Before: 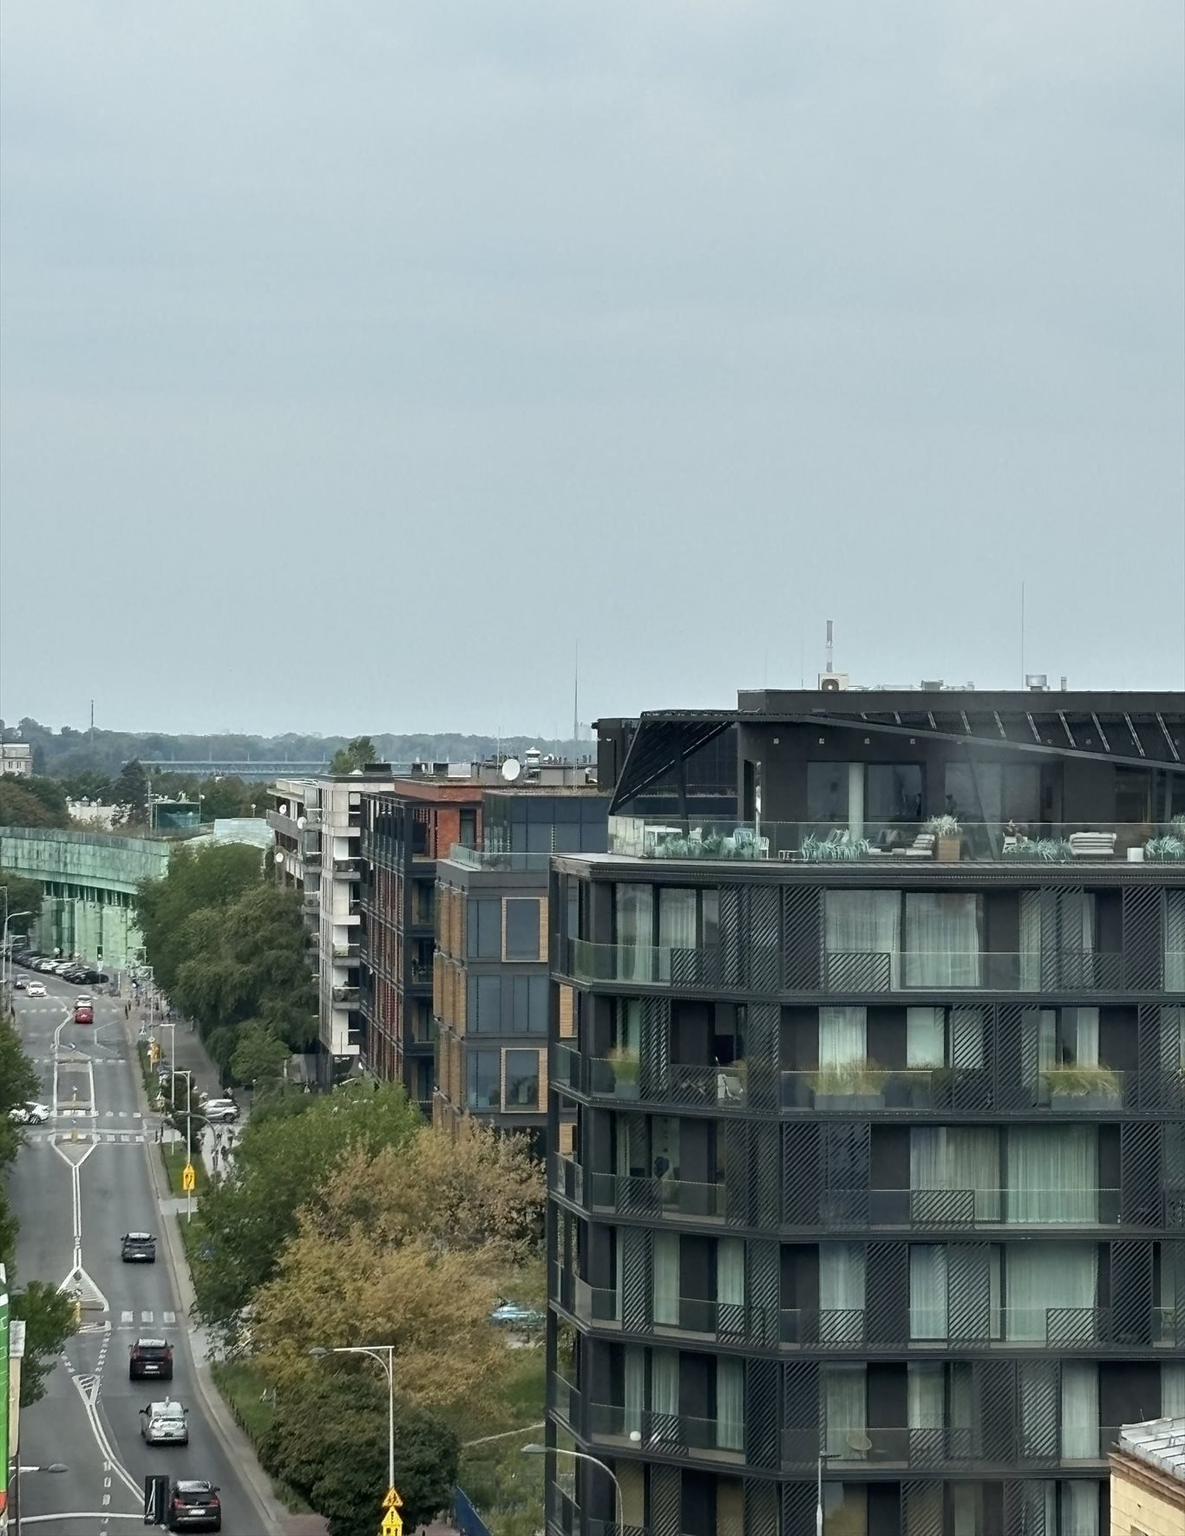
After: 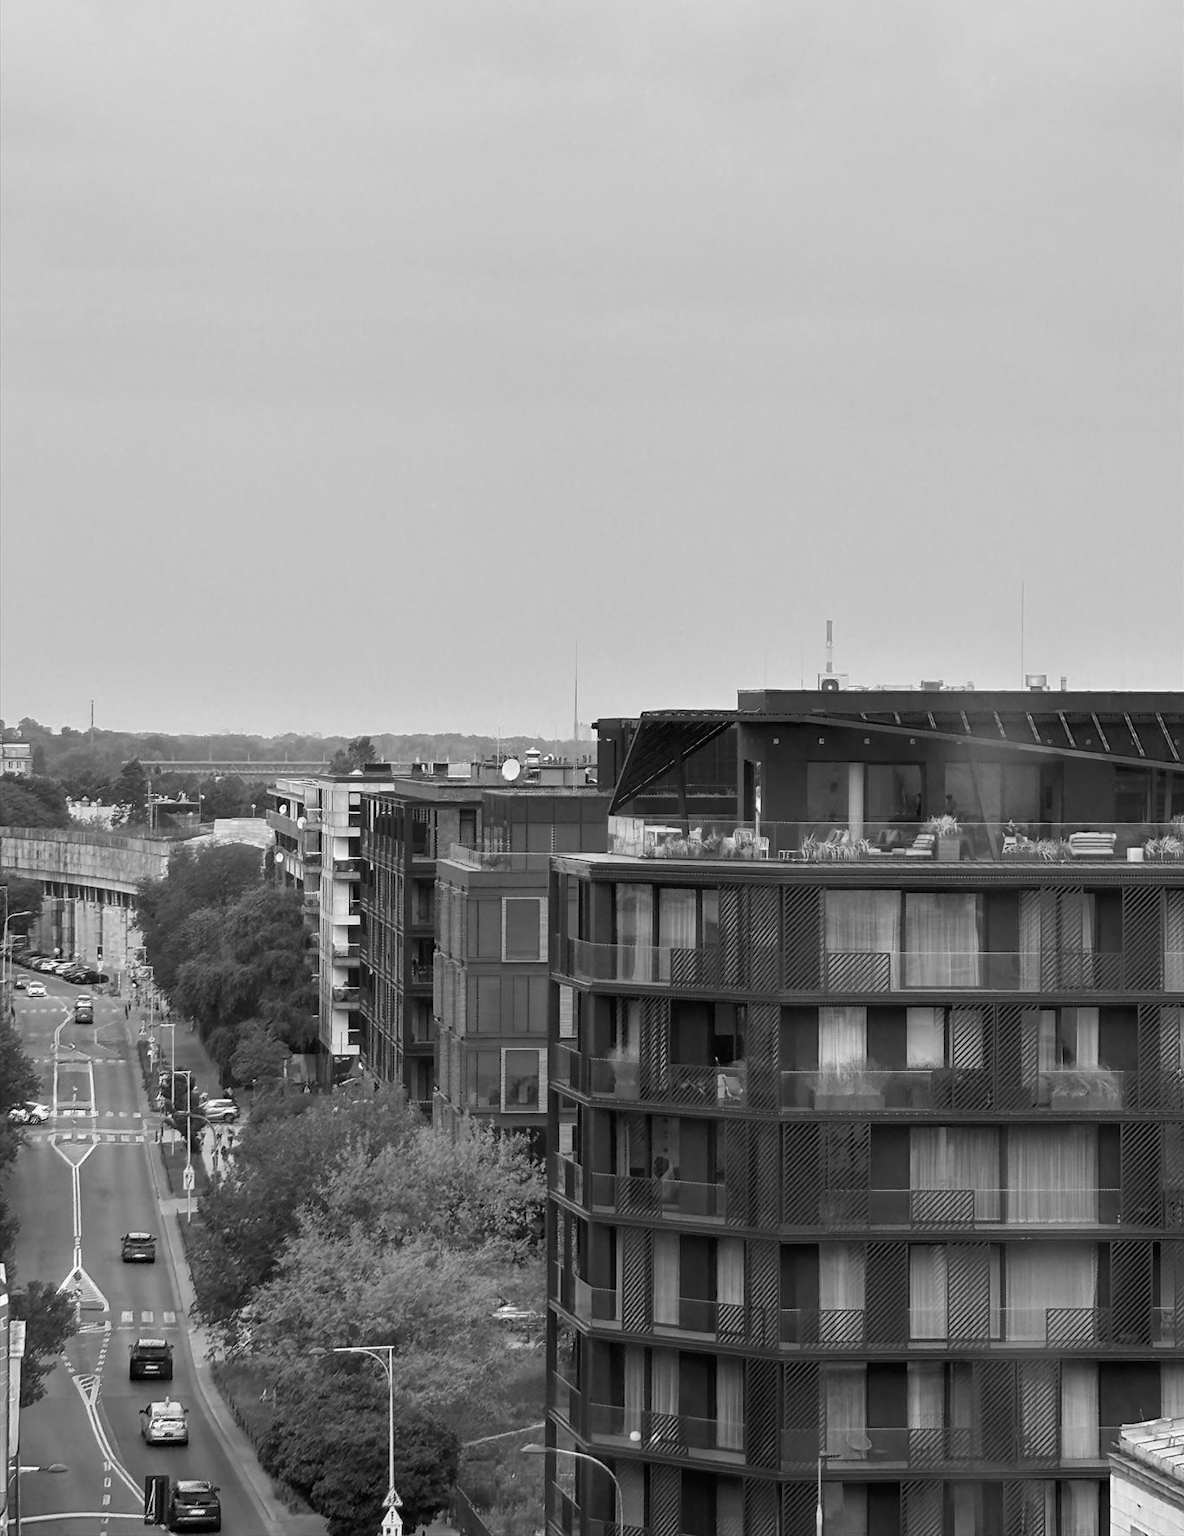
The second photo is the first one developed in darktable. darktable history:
tone equalizer: on, module defaults
monochrome: a -6.99, b 35.61, size 1.4
